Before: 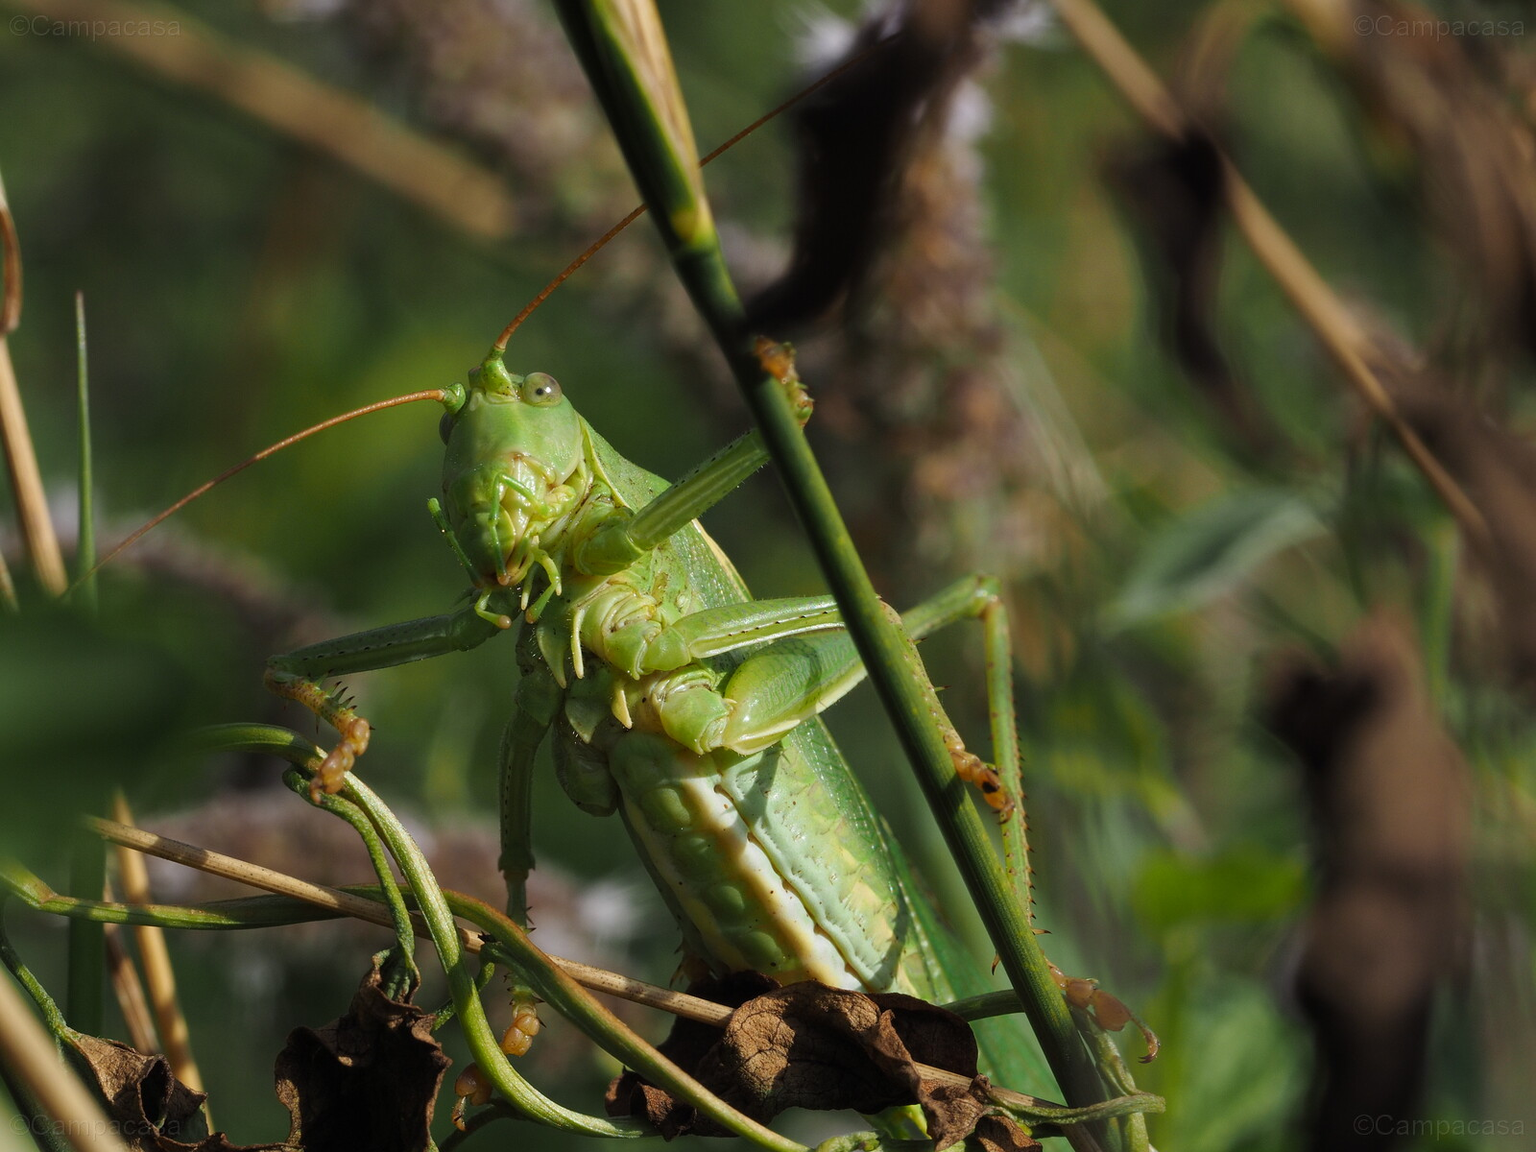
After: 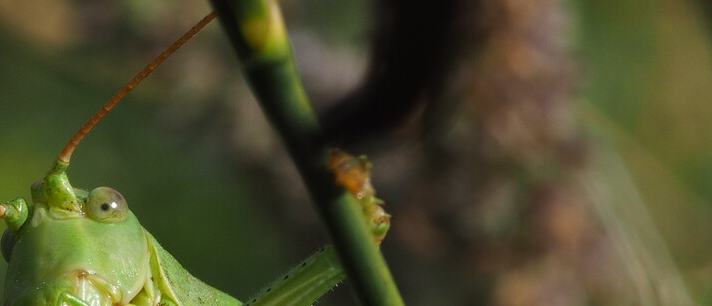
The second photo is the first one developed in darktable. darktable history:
crop: left 28.616%, top 16.809%, right 26.821%, bottom 57.674%
